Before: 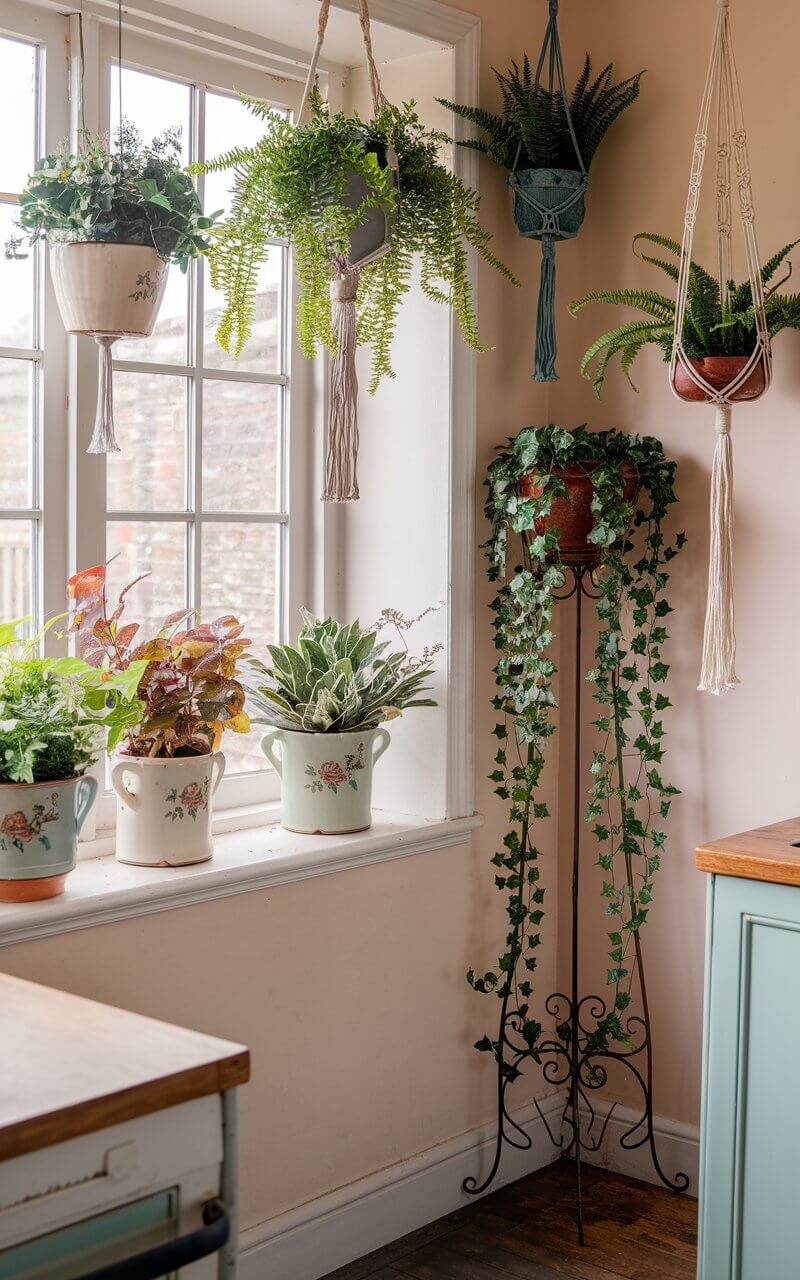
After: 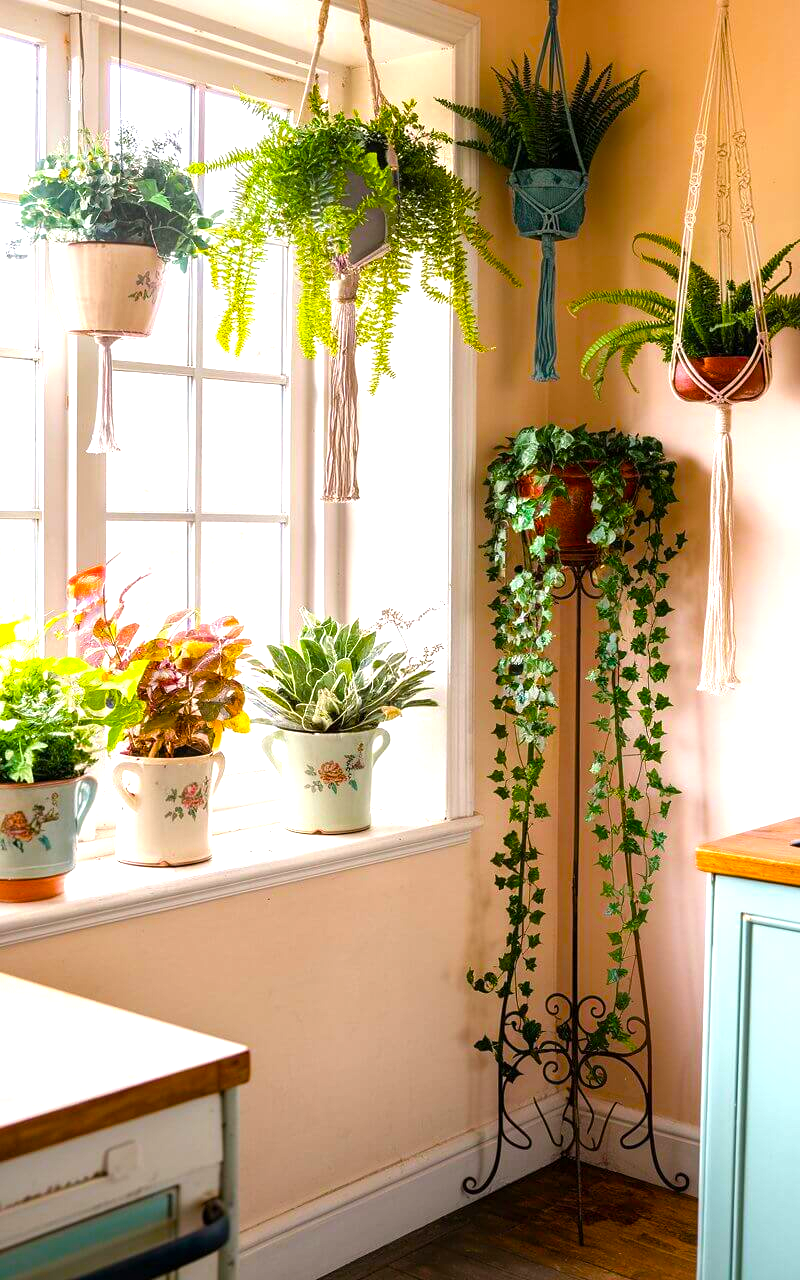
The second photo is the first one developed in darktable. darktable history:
white balance: emerald 1
color balance rgb: linear chroma grading › global chroma 10%, perceptual saturation grading › global saturation 40%, perceptual brilliance grading › global brilliance 30%, global vibrance 20%
